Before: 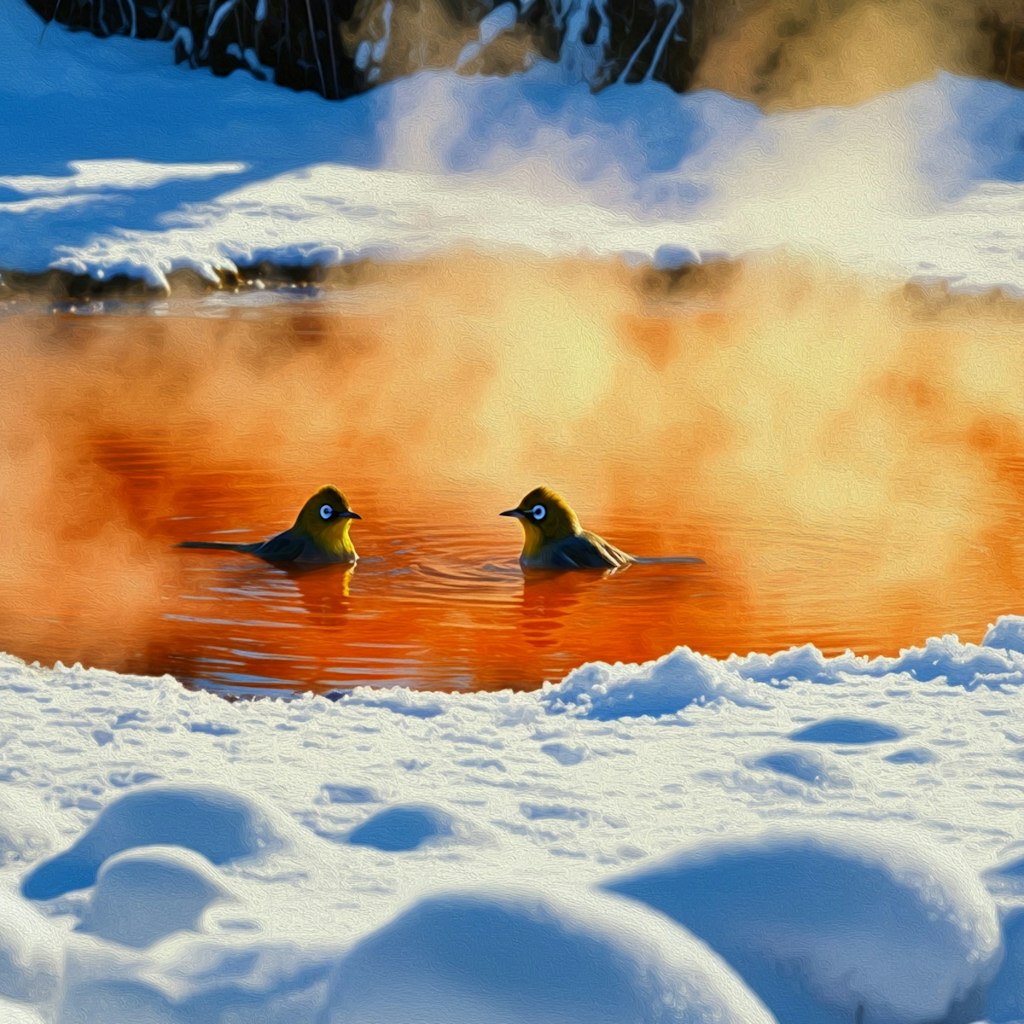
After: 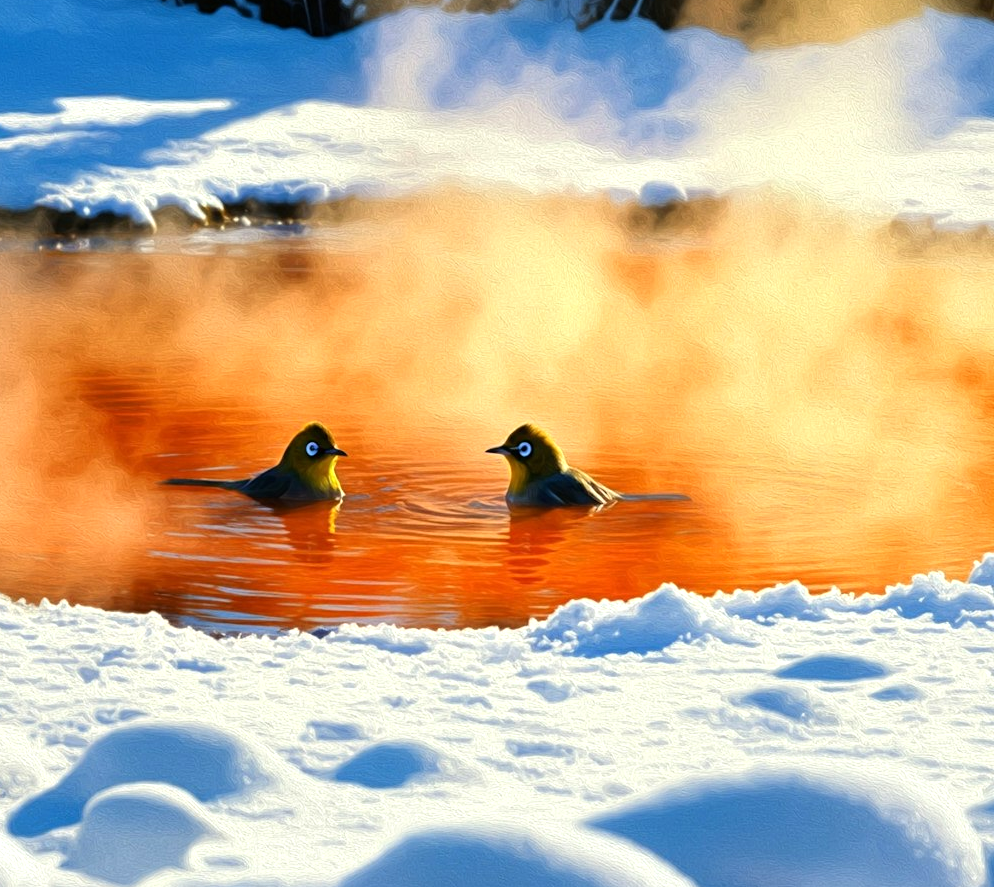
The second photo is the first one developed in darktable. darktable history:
tone equalizer: -8 EV -0.429 EV, -7 EV -0.377 EV, -6 EV -0.324 EV, -5 EV -0.225 EV, -3 EV 0.253 EV, -2 EV 0.347 EV, -1 EV 0.414 EV, +0 EV 0.393 EV
tone curve: preserve colors none
crop: left 1.376%, top 6.183%, right 1.478%, bottom 7.128%
